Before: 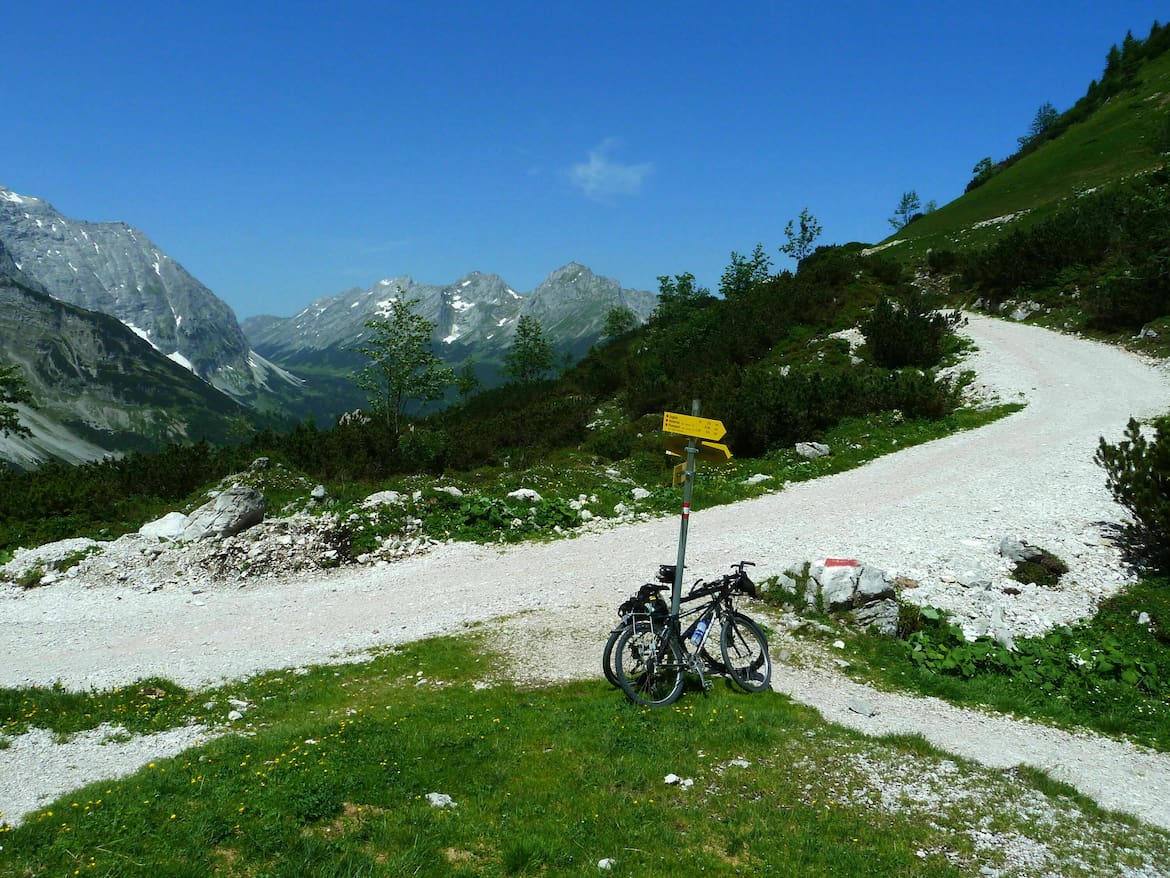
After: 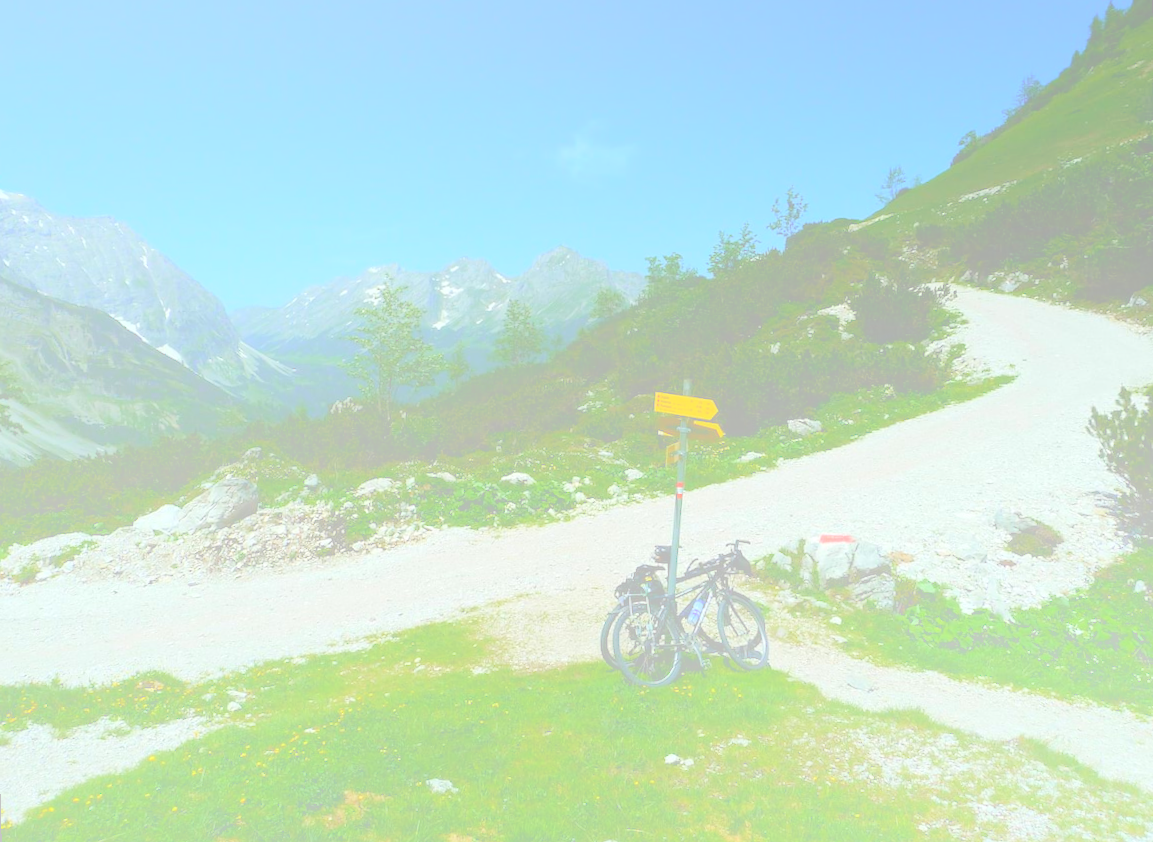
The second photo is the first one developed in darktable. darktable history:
rotate and perspective: rotation -1.42°, crop left 0.016, crop right 0.984, crop top 0.035, crop bottom 0.965
tone equalizer: on, module defaults
bloom: size 70%, threshold 25%, strength 70%
